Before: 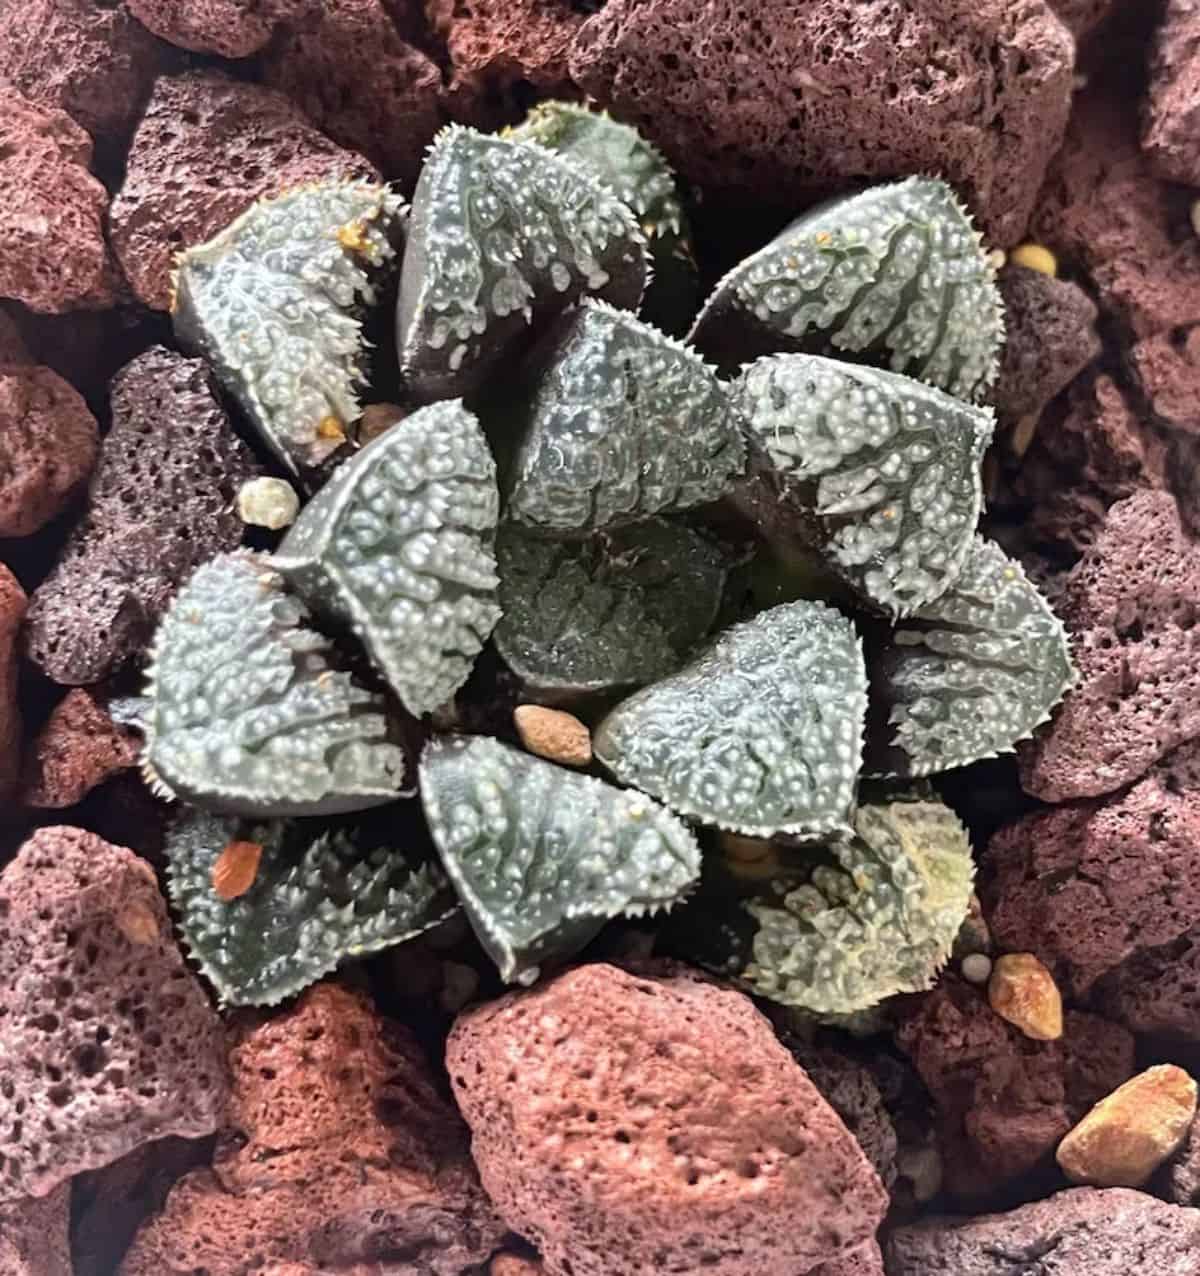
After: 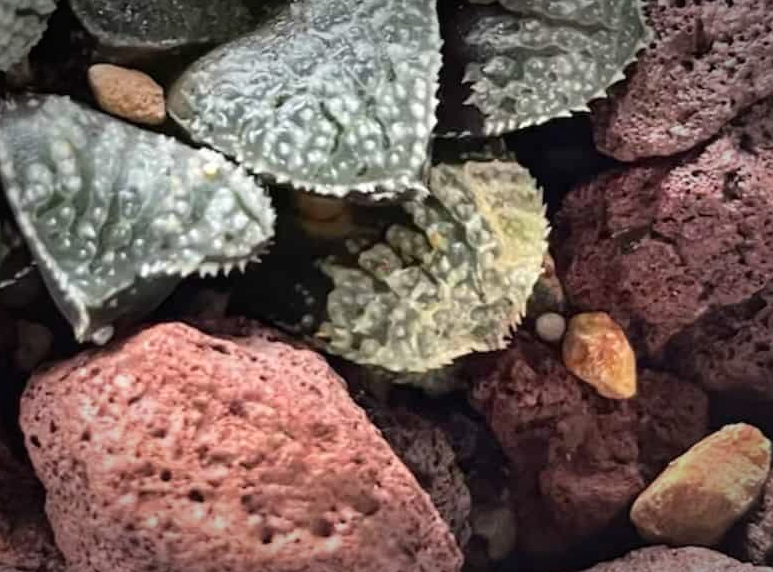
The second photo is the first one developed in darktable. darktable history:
crop and rotate: left 35.509%, top 50.238%, bottom 4.934%
vignetting: fall-off start 70.97%, brightness -0.584, saturation -0.118, width/height ratio 1.333
